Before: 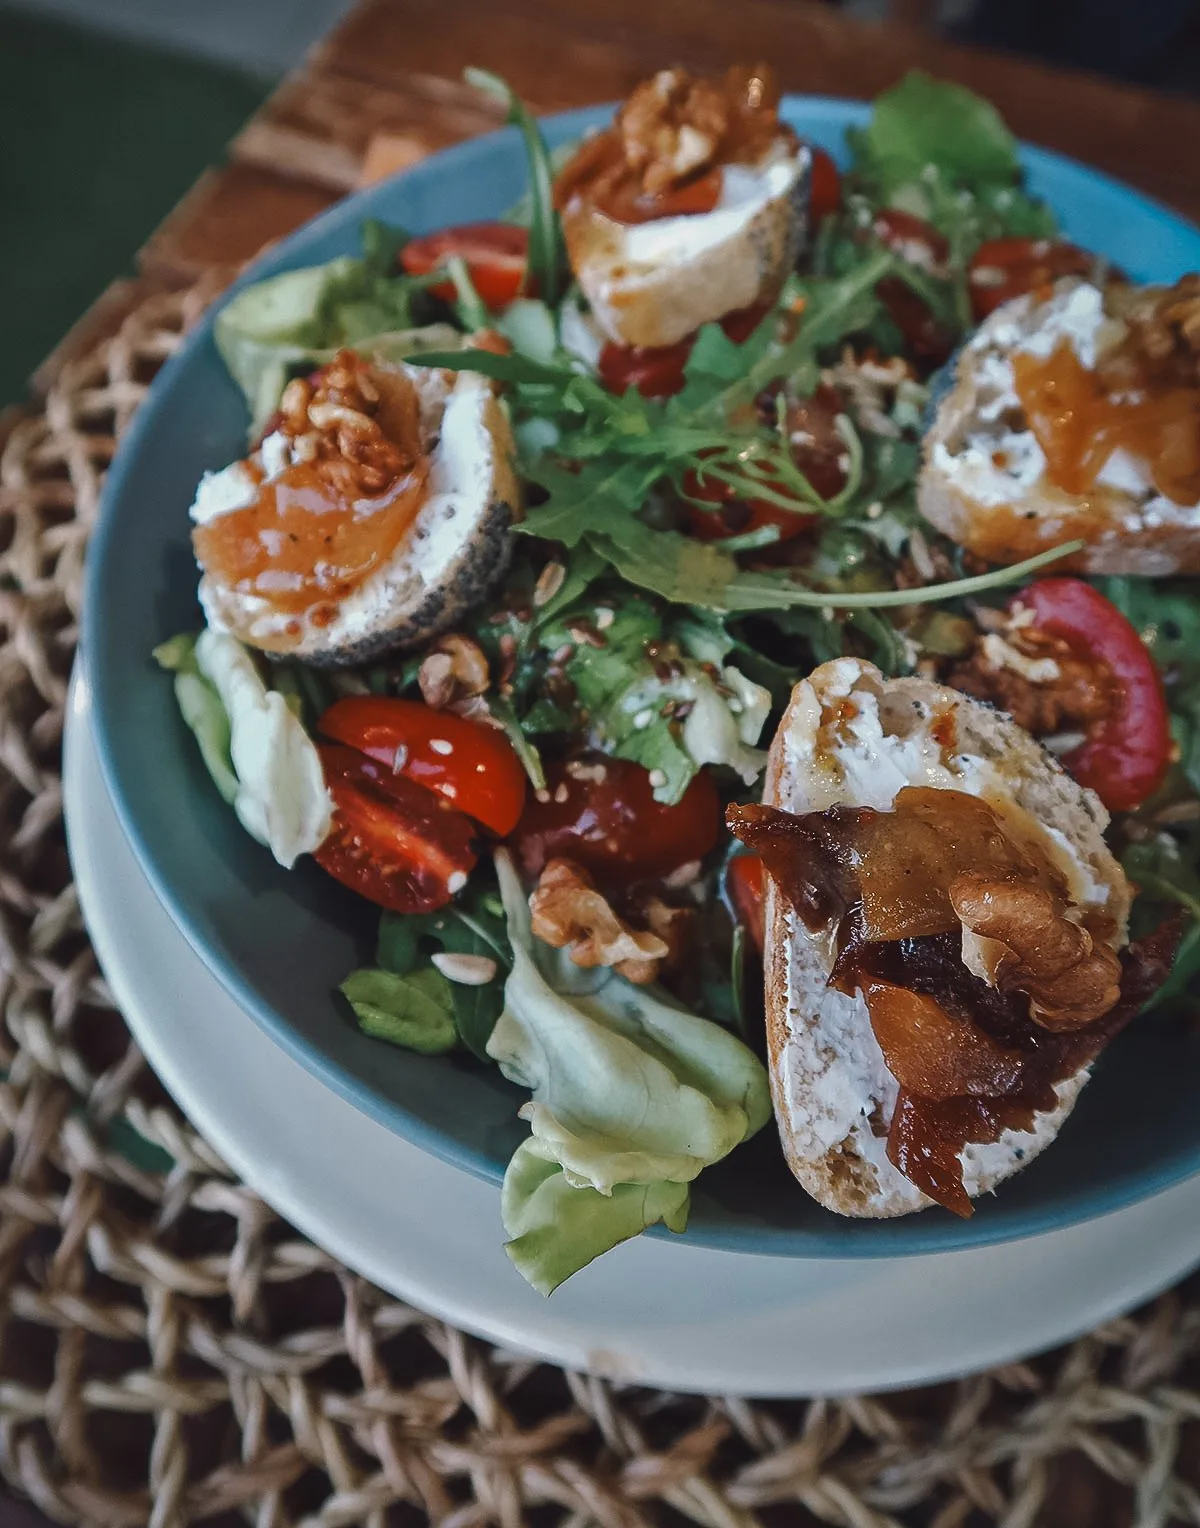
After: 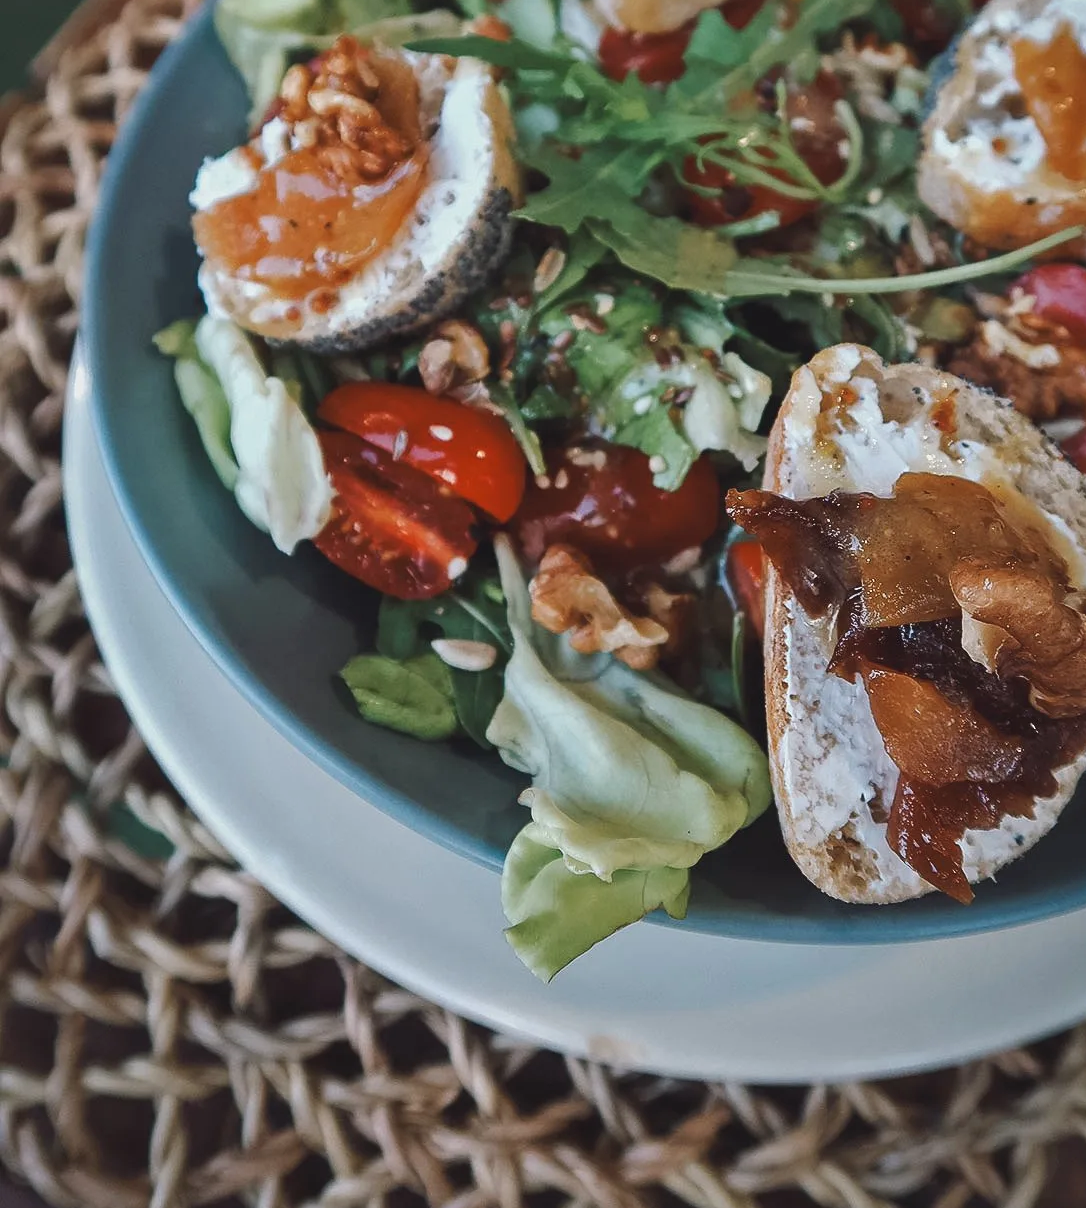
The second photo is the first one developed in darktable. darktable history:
crop: top 20.604%, right 9.436%, bottom 0.334%
contrast brightness saturation: contrast 0.049, brightness 0.068, saturation 0.008
